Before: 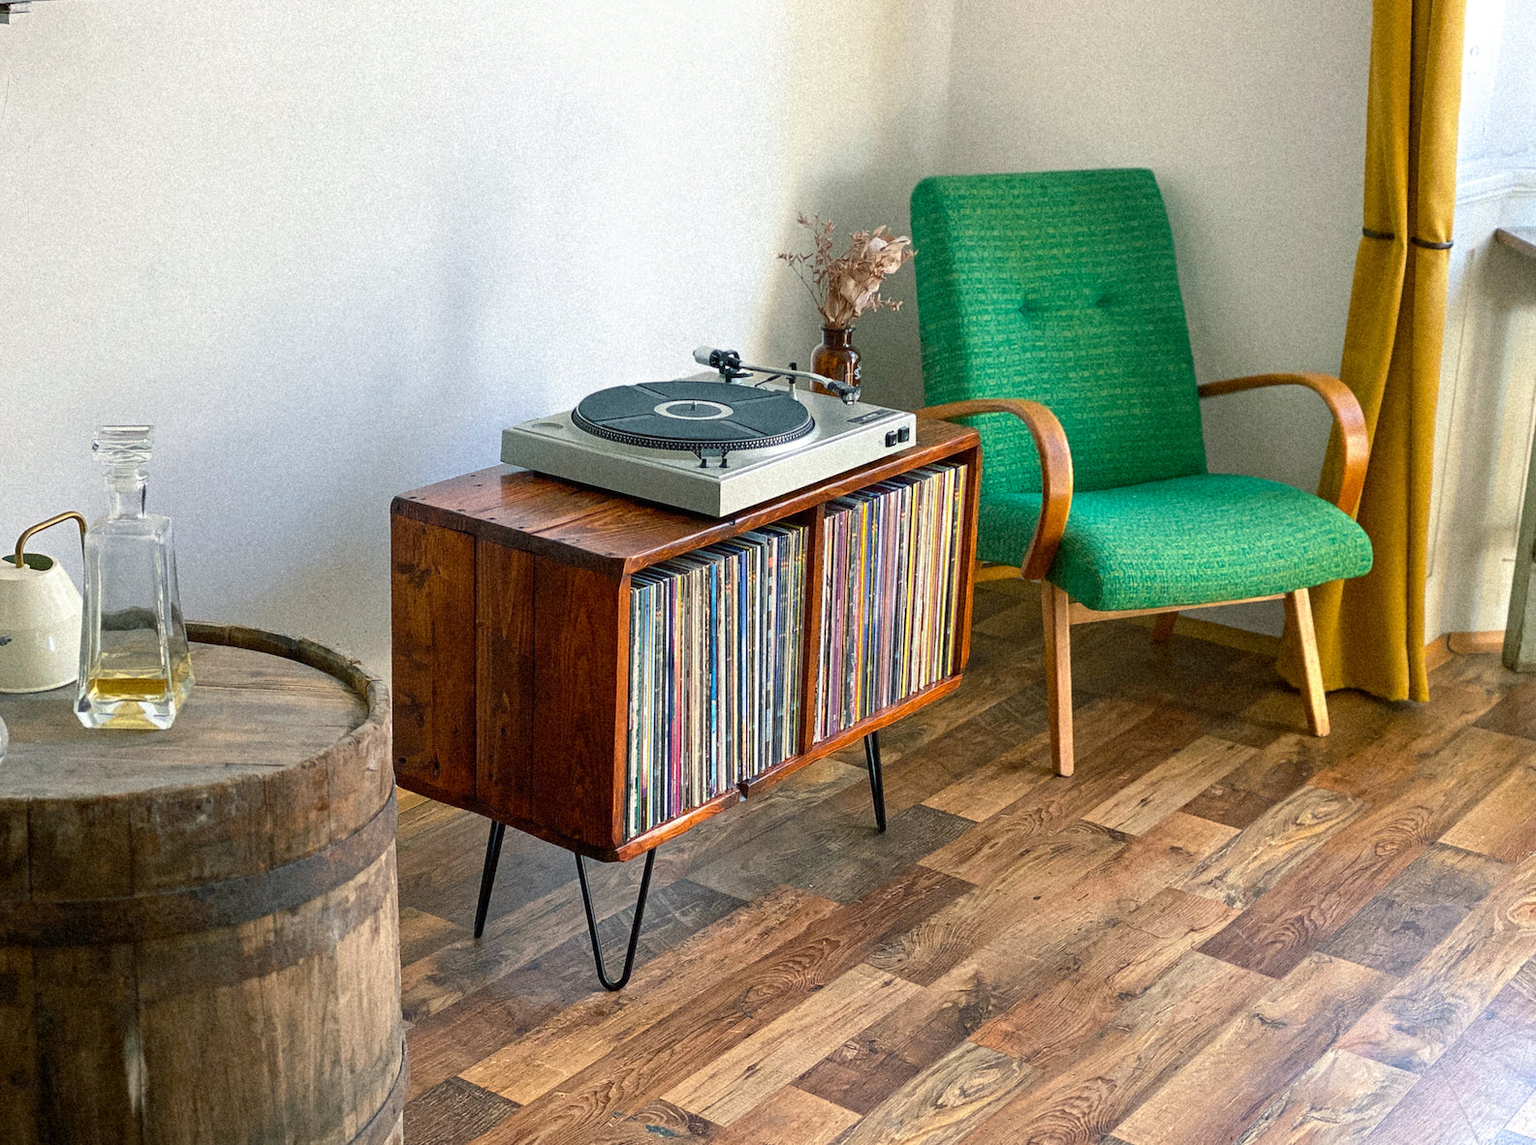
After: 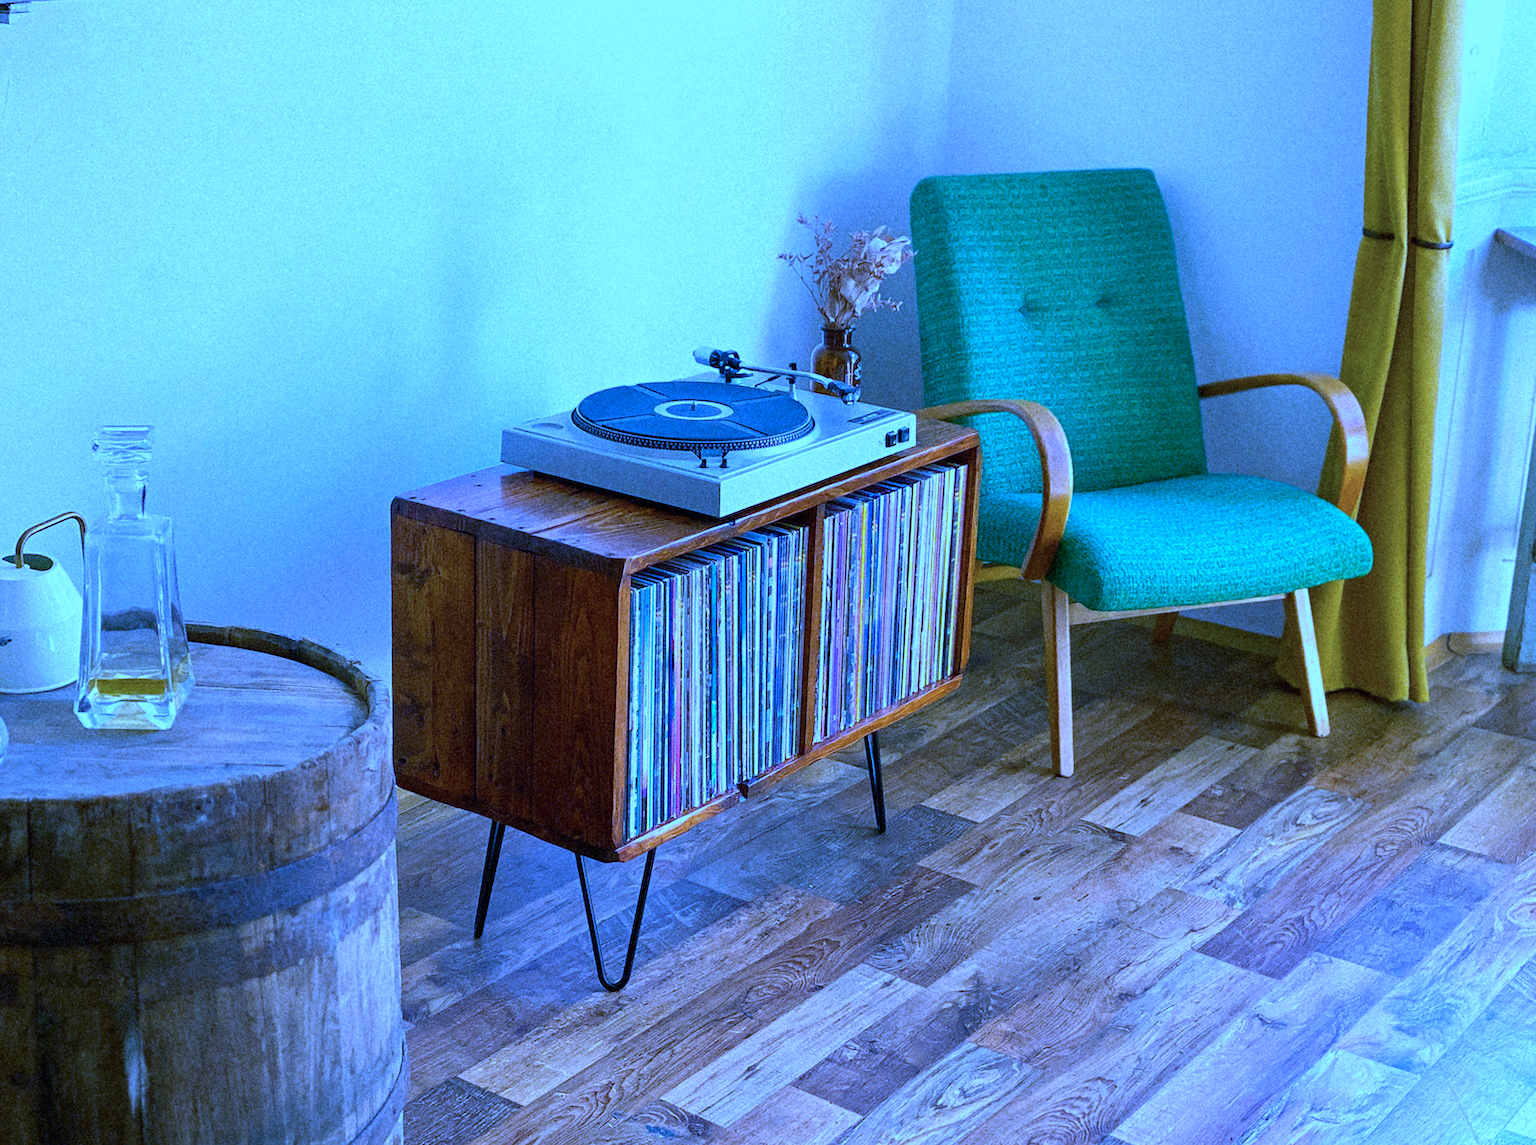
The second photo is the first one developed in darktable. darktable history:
exposure: exposure 0.078 EV, compensate highlight preservation false
color calibration: illuminant as shot in camera, adaptation linear Bradford (ICC v4), x 0.406, y 0.405, temperature 3570.35 K, saturation algorithm version 1 (2020)
white balance: red 0.766, blue 1.537
